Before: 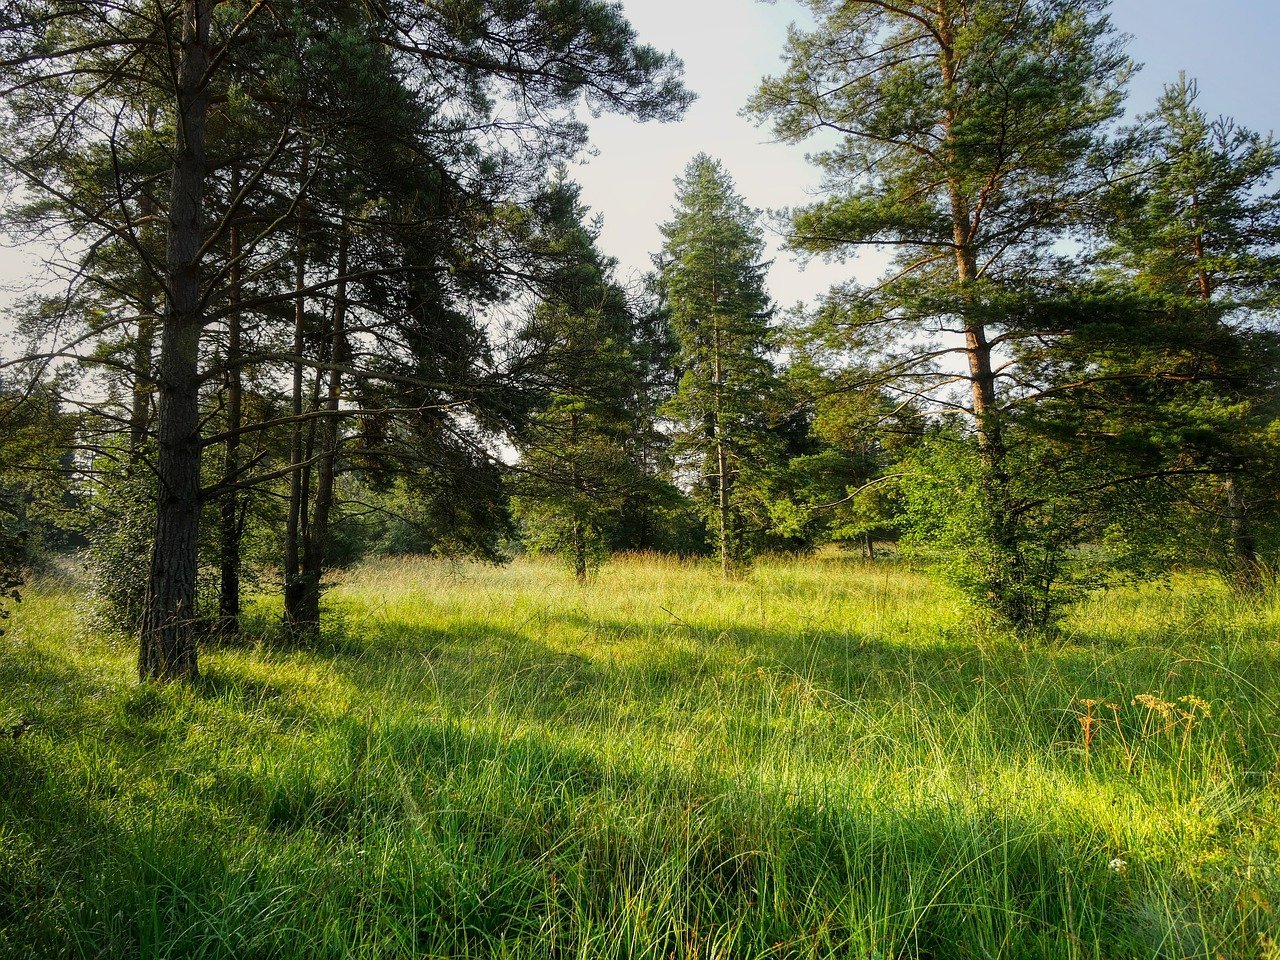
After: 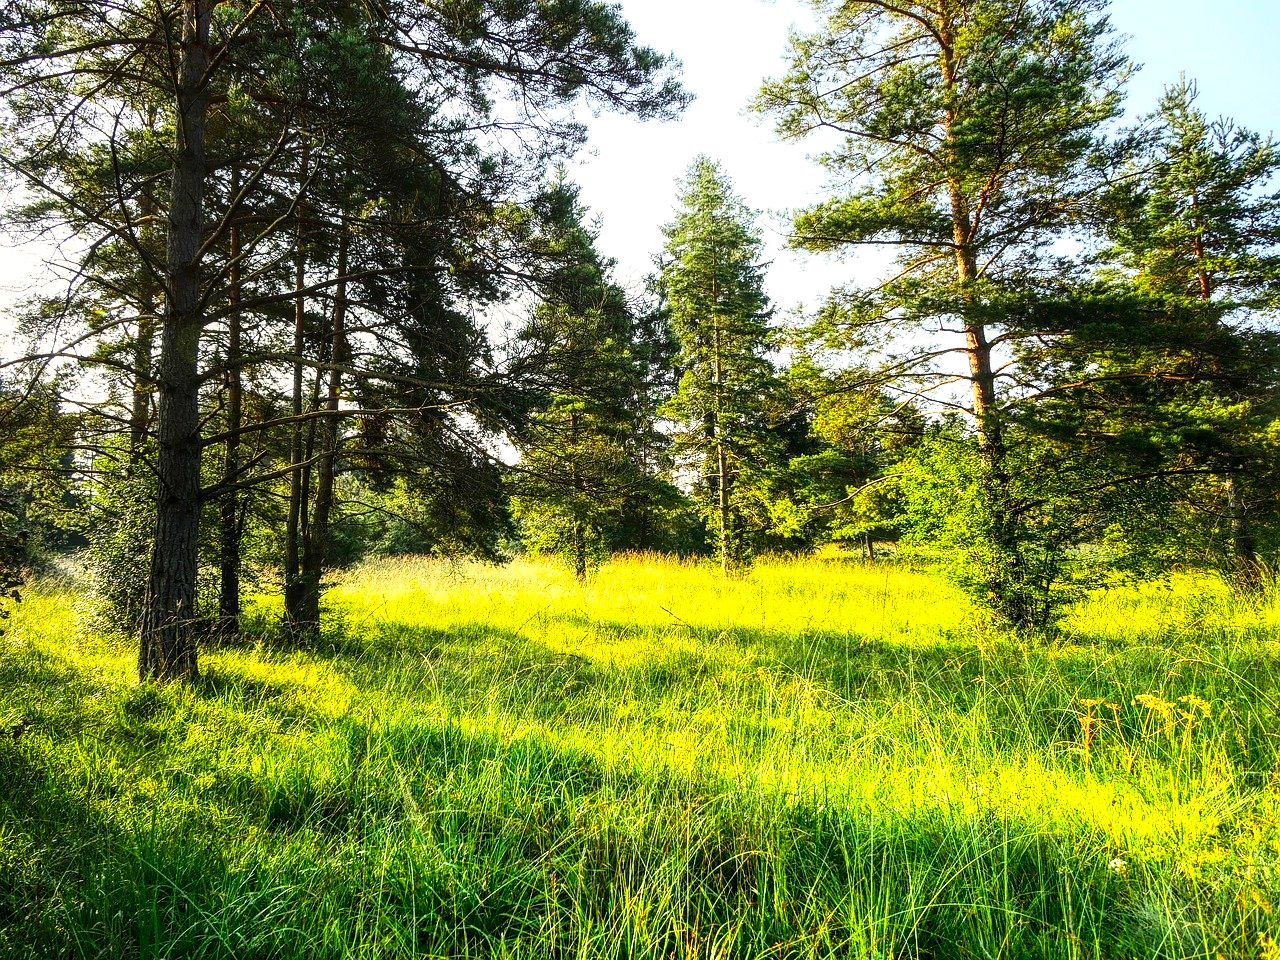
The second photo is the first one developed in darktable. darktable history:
exposure: black level correction 0.001, exposure 0.96 EV, compensate highlight preservation false
local contrast: on, module defaults
color balance rgb: perceptual saturation grading › global saturation 25.117%, contrast 3.957%
tone curve: curves: ch0 [(0, 0) (0.004, 0.001) (0.133, 0.078) (0.325, 0.241) (0.832, 0.917) (1, 1)], color space Lab, independent channels, preserve colors none
